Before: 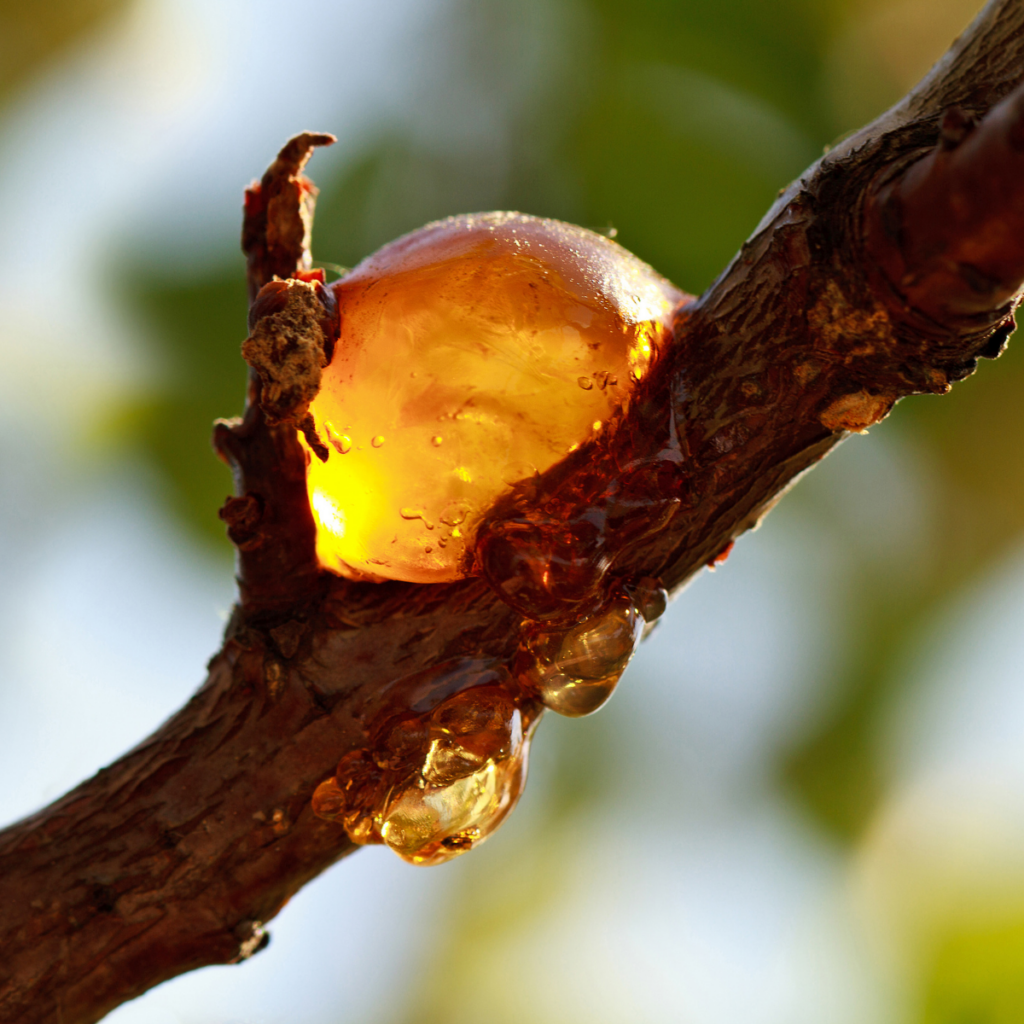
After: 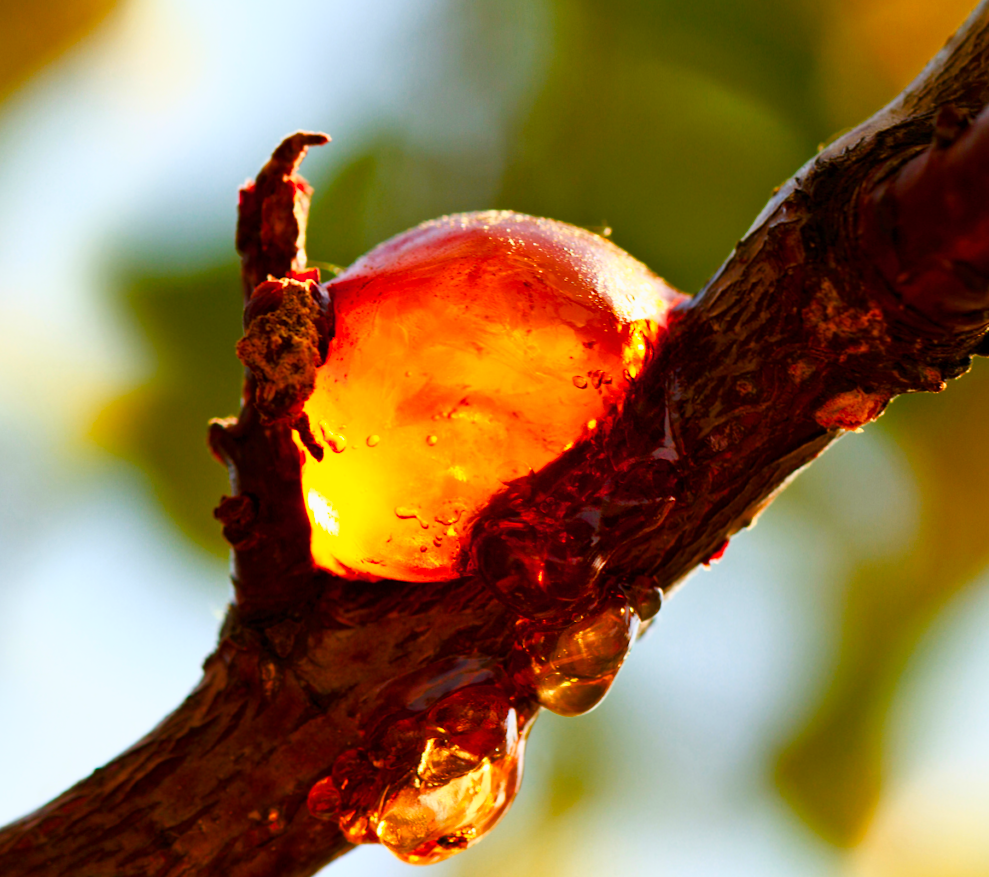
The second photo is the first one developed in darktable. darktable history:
color zones: curves: ch1 [(0.239, 0.552) (0.75, 0.5)]; ch2 [(0.25, 0.462) (0.749, 0.457)]
crop and rotate: angle 0.125°, left 0.402%, right 2.739%, bottom 14.121%
tone curve: curves: ch0 [(0, 0) (0.051, 0.047) (0.102, 0.099) (0.236, 0.249) (0.429, 0.473) (0.67, 0.755) (0.875, 0.948) (1, 0.985)]; ch1 [(0, 0) (0.339, 0.298) (0.402, 0.363) (0.453, 0.413) (0.485, 0.469) (0.494, 0.493) (0.504, 0.502) (0.515, 0.526) (0.563, 0.591) (0.597, 0.639) (0.834, 0.888) (1, 1)]; ch2 [(0, 0) (0.362, 0.353) (0.425, 0.439) (0.501, 0.501) (0.537, 0.538) (0.58, 0.59) (0.642, 0.669) (0.773, 0.856) (1, 1)], color space Lab, linked channels, preserve colors none
color balance rgb: perceptual saturation grading › global saturation 27.052%, perceptual saturation grading › highlights -28.152%, perceptual saturation grading › mid-tones 15.35%, perceptual saturation grading › shadows 33.262%, global vibrance 20%
